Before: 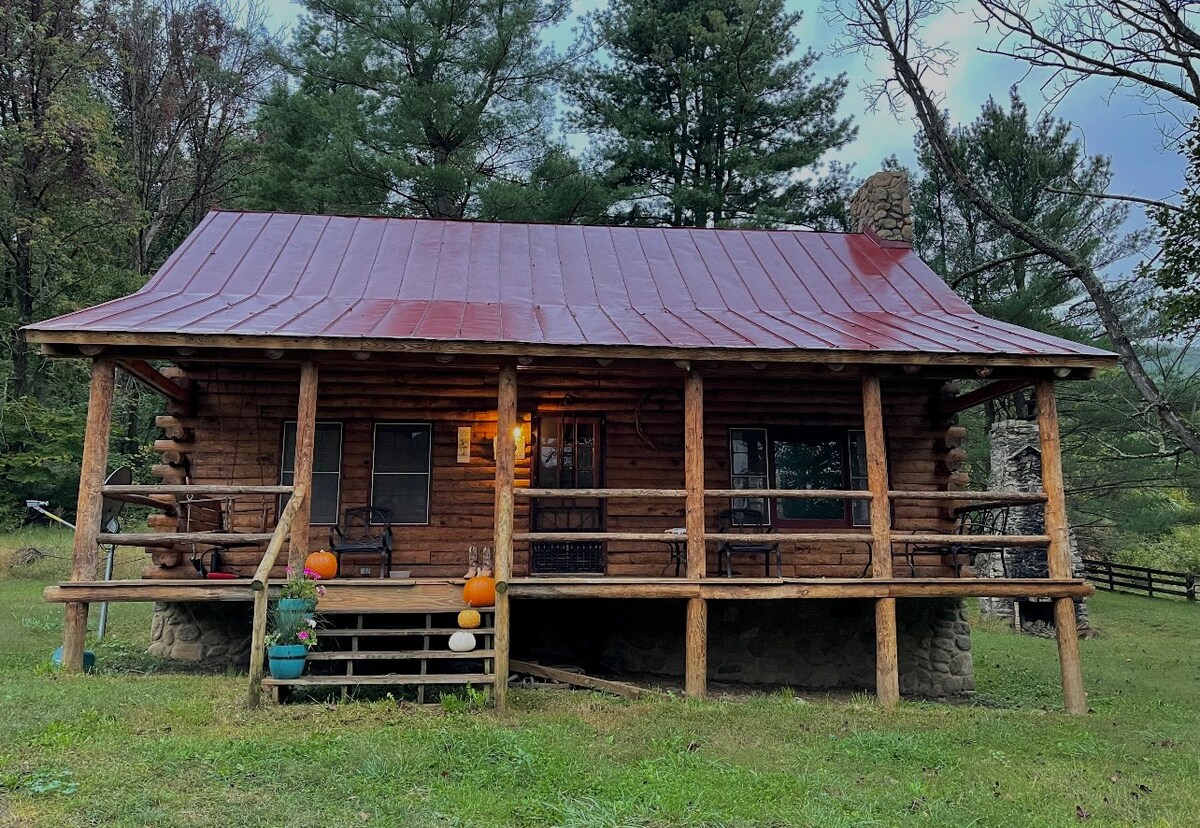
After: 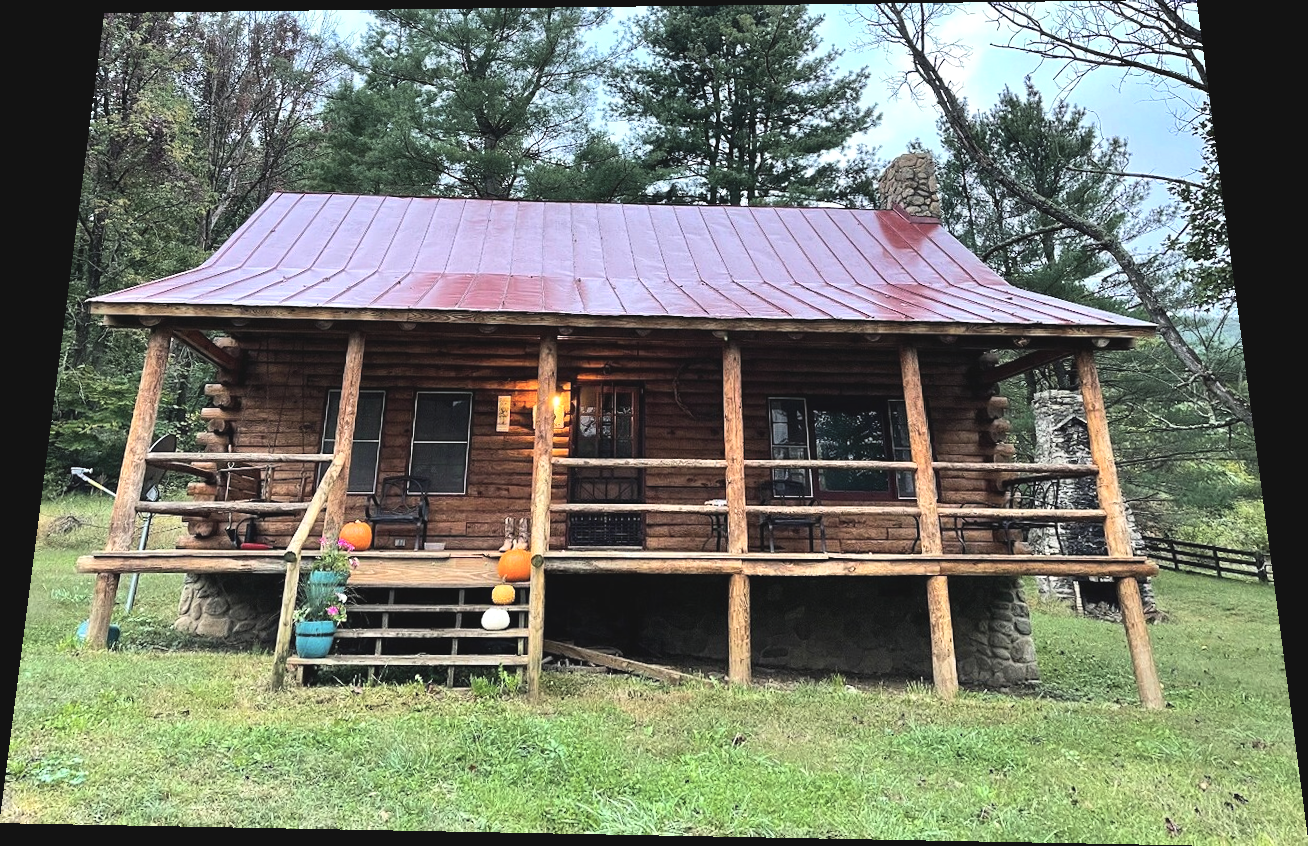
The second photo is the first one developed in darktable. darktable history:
base curve: curves: ch0 [(0, 0) (0.666, 0.806) (1, 1)]
exposure: black level correction -0.005, exposure 0.622 EV, compensate highlight preservation false
contrast brightness saturation: saturation -0.17
rotate and perspective: rotation 0.128°, lens shift (vertical) -0.181, lens shift (horizontal) -0.044, shear 0.001, automatic cropping off
tone equalizer: -8 EV -0.417 EV, -7 EV -0.389 EV, -6 EV -0.333 EV, -5 EV -0.222 EV, -3 EV 0.222 EV, -2 EV 0.333 EV, -1 EV 0.389 EV, +0 EV 0.417 EV, edges refinement/feathering 500, mask exposure compensation -1.57 EV, preserve details no
